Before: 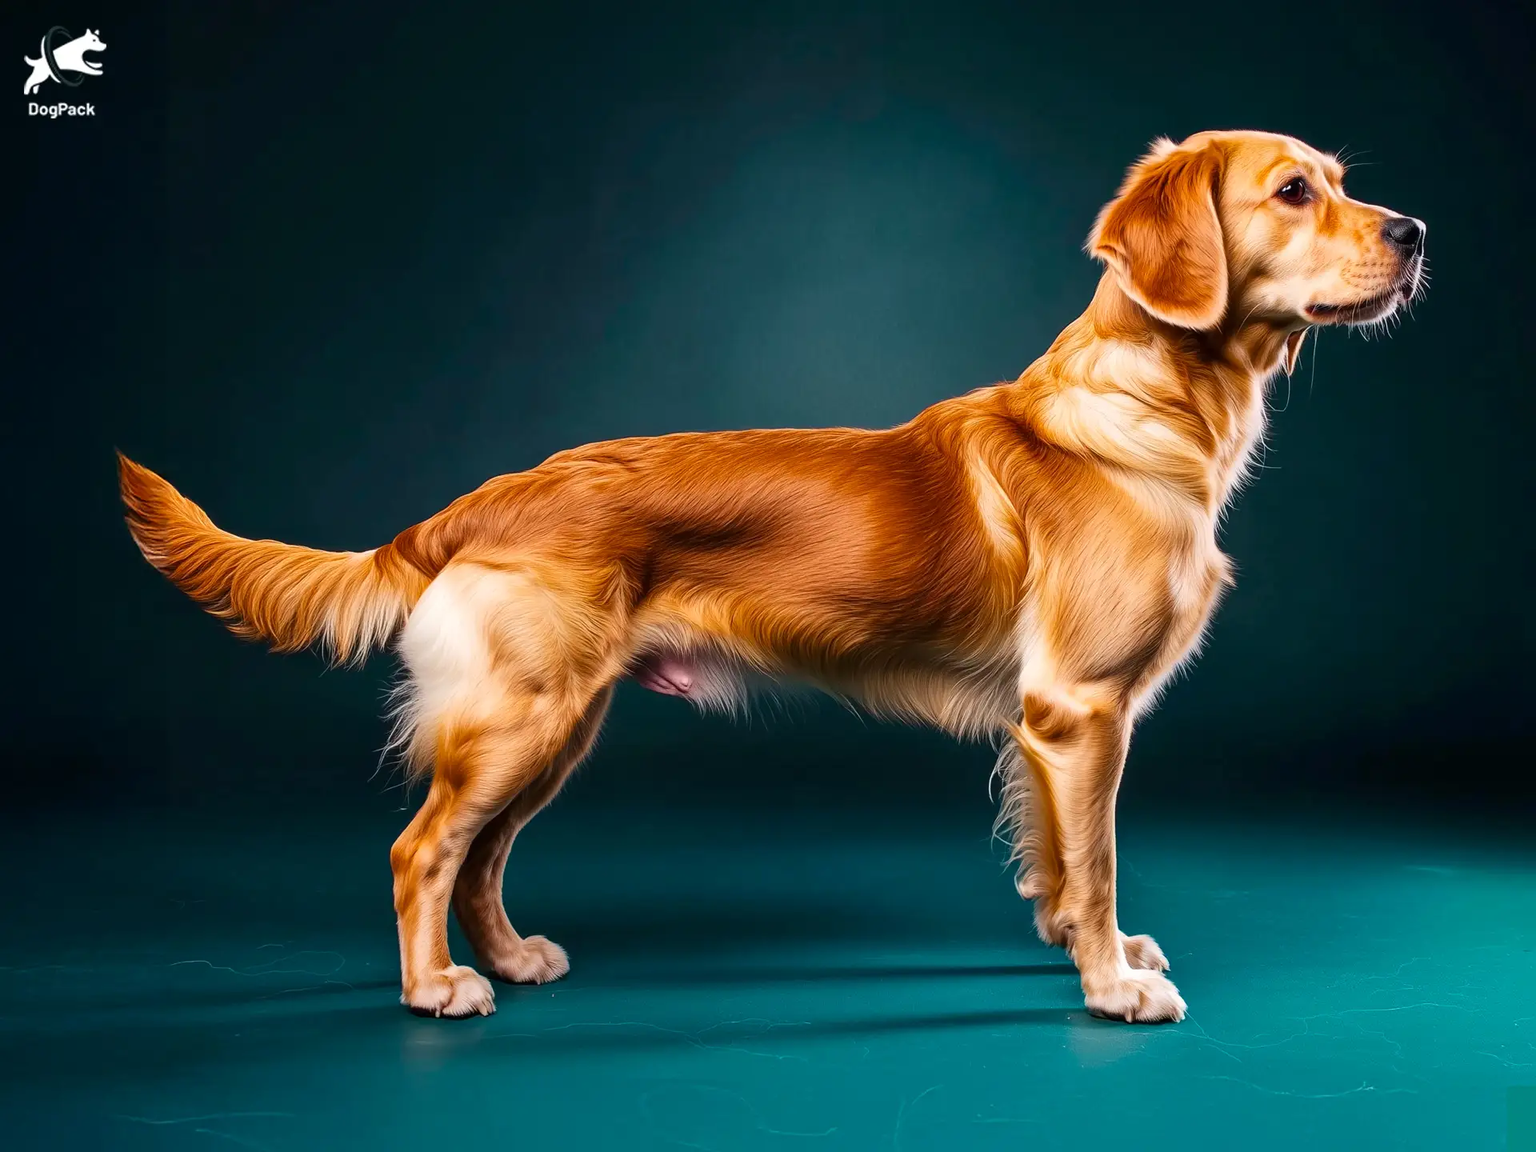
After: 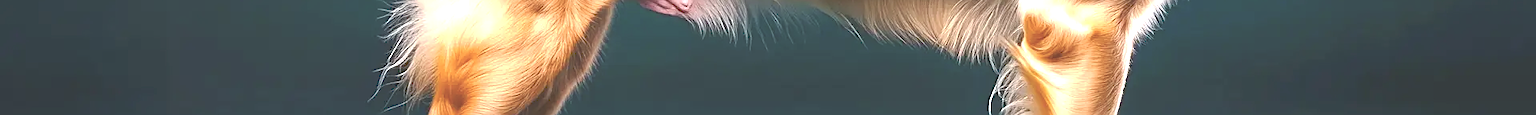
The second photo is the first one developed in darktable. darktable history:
crop and rotate: top 59.084%, bottom 30.916%
sharpen: on, module defaults
exposure: black level correction 0, exposure 0.9 EV, compensate exposure bias true, compensate highlight preservation false
tone curve: curves: ch0 [(0, 0) (0.003, 0.238) (0.011, 0.238) (0.025, 0.242) (0.044, 0.256) (0.069, 0.277) (0.1, 0.294) (0.136, 0.315) (0.177, 0.345) (0.224, 0.379) (0.277, 0.419) (0.335, 0.463) (0.399, 0.511) (0.468, 0.566) (0.543, 0.627) (0.623, 0.687) (0.709, 0.75) (0.801, 0.824) (0.898, 0.89) (1, 1)], preserve colors none
